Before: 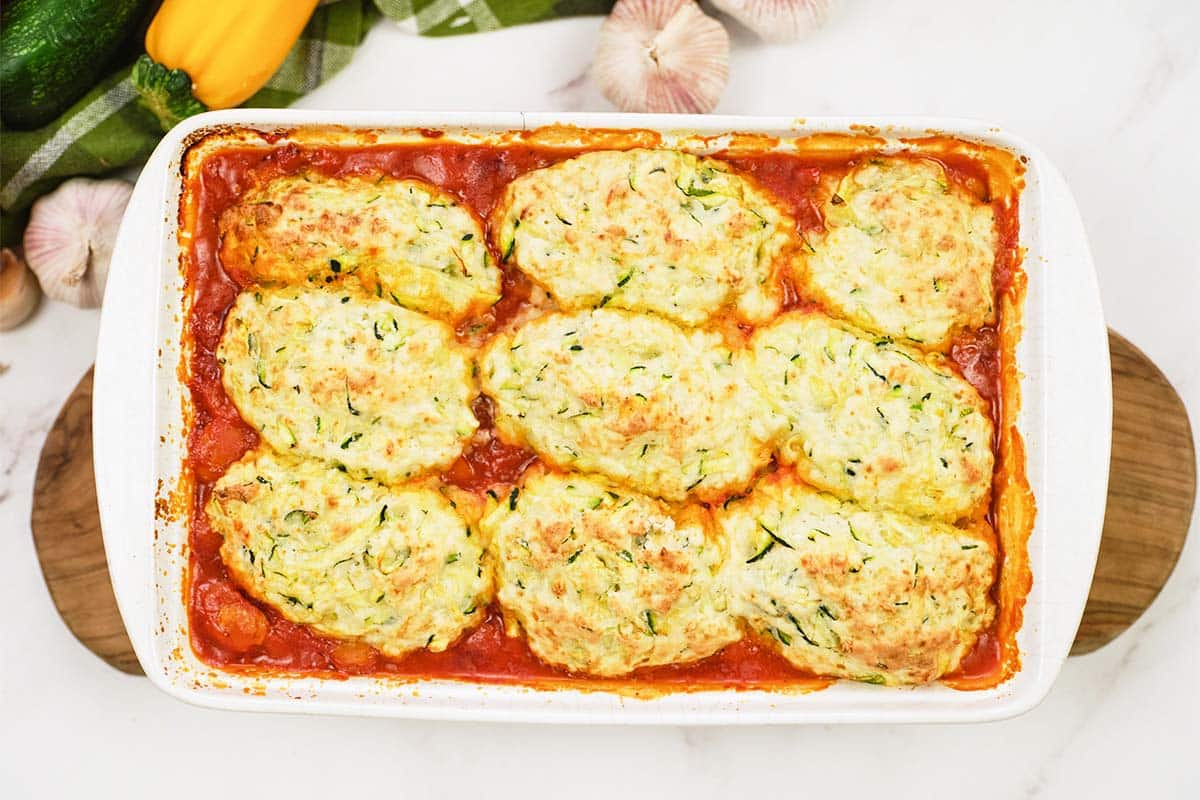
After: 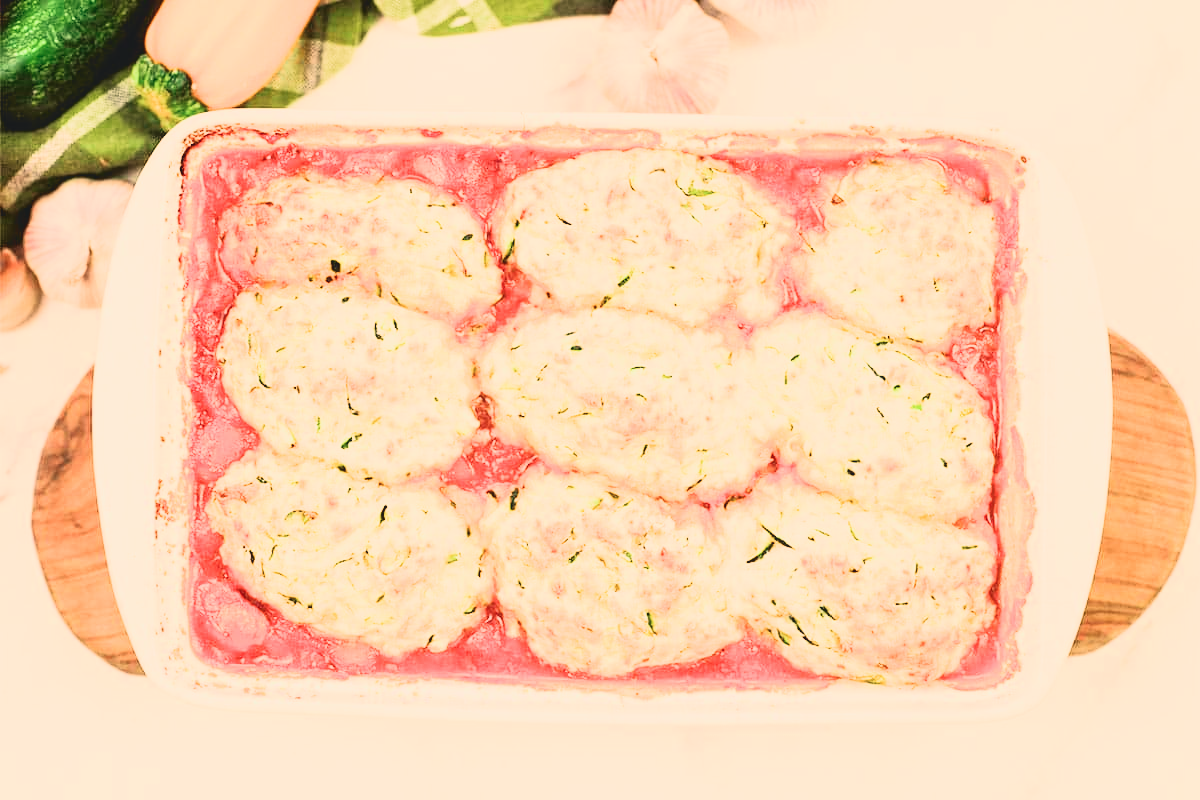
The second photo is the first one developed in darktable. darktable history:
filmic rgb: black relative exposure -11.88 EV, white relative exposure 5.43 EV, threshold 3 EV, hardness 4.49, latitude 50%, contrast 1.14, color science v5 (2021), contrast in shadows safe, contrast in highlights safe, enable highlight reconstruction true
tone curve: curves: ch0 [(0, 0.084) (0.155, 0.169) (0.46, 0.466) (0.751, 0.788) (1, 0.961)]; ch1 [(0, 0) (0.43, 0.408) (0.476, 0.469) (0.505, 0.503) (0.553, 0.563) (0.592, 0.581) (0.631, 0.625) (1, 1)]; ch2 [(0, 0) (0.505, 0.495) (0.55, 0.557) (0.583, 0.573) (1, 1)], color space Lab, independent channels, preserve colors none
white balance: red 1.138, green 0.996, blue 0.812
exposure: black level correction 0, exposure 1.5 EV, compensate highlight preservation false
